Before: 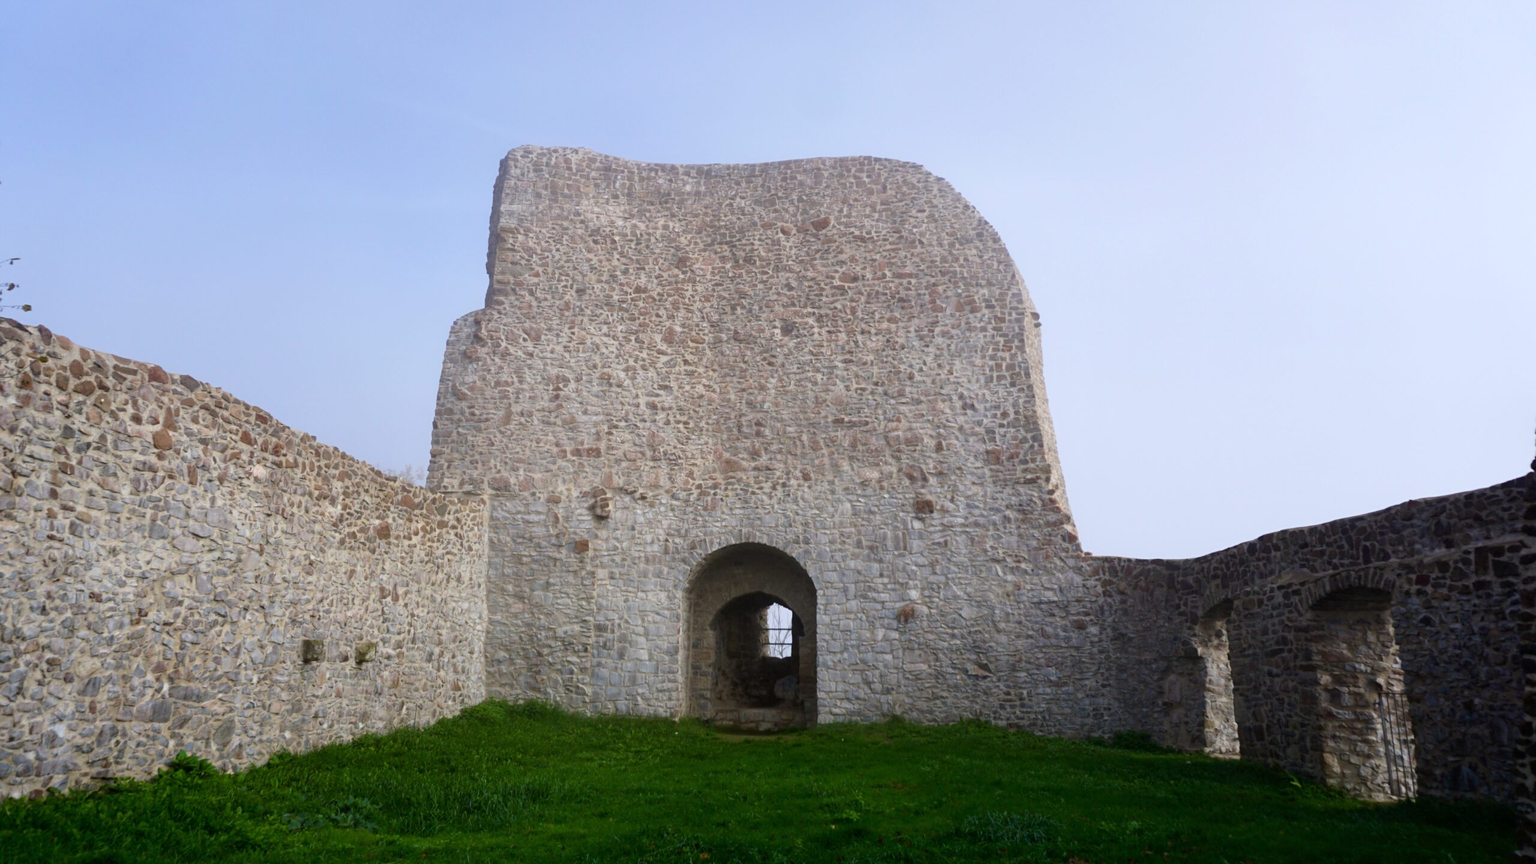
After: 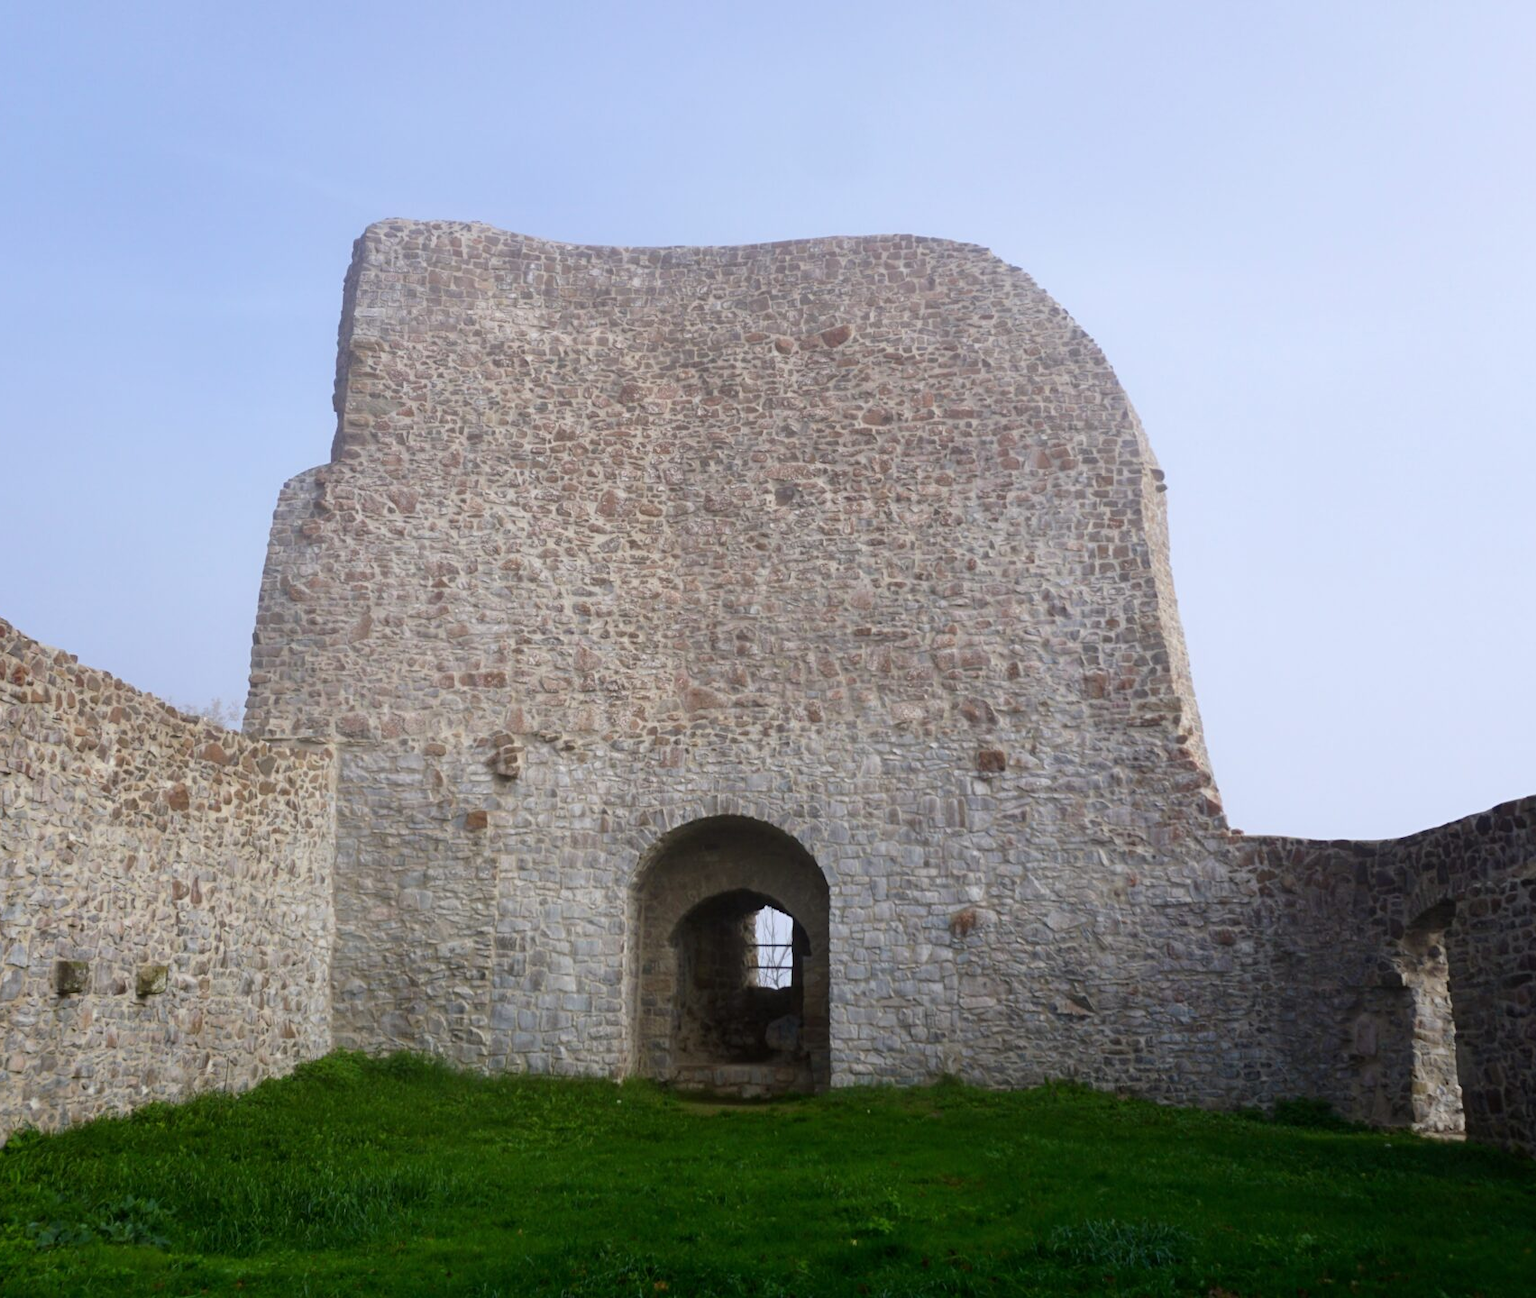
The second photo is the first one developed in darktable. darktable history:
crop: left 17.24%, right 16.171%
